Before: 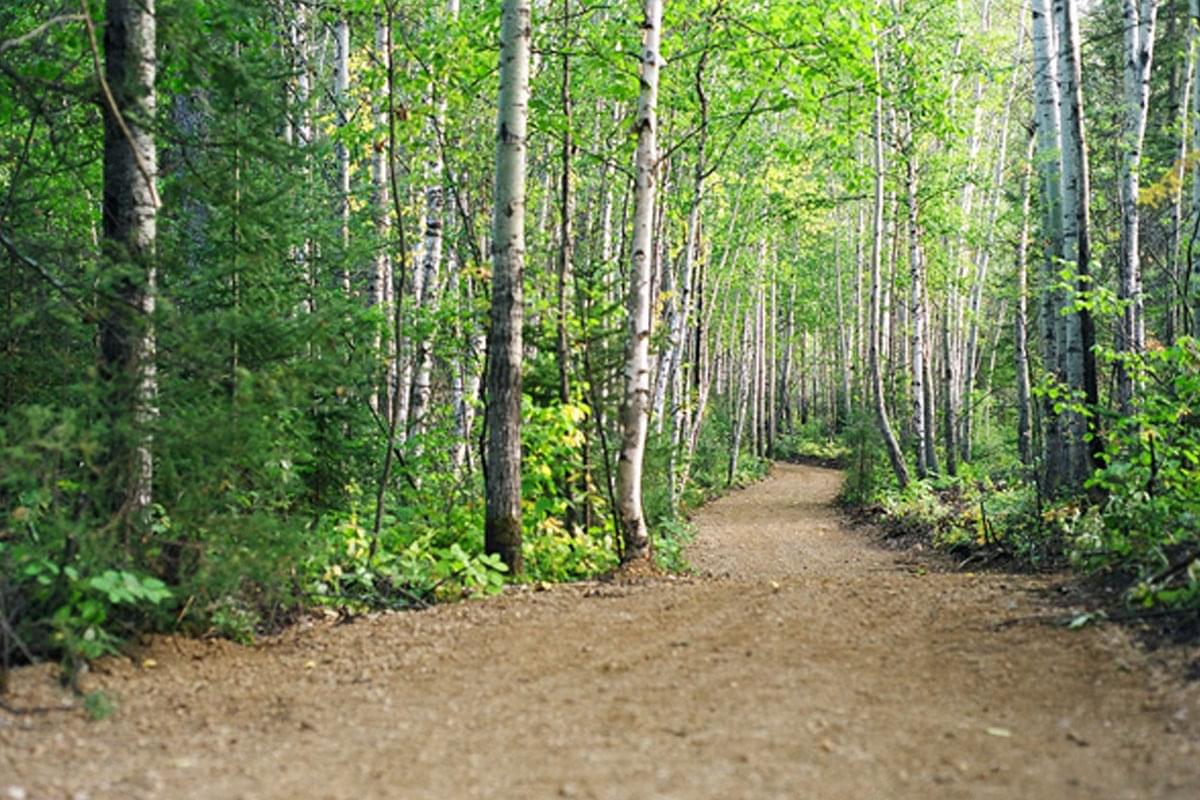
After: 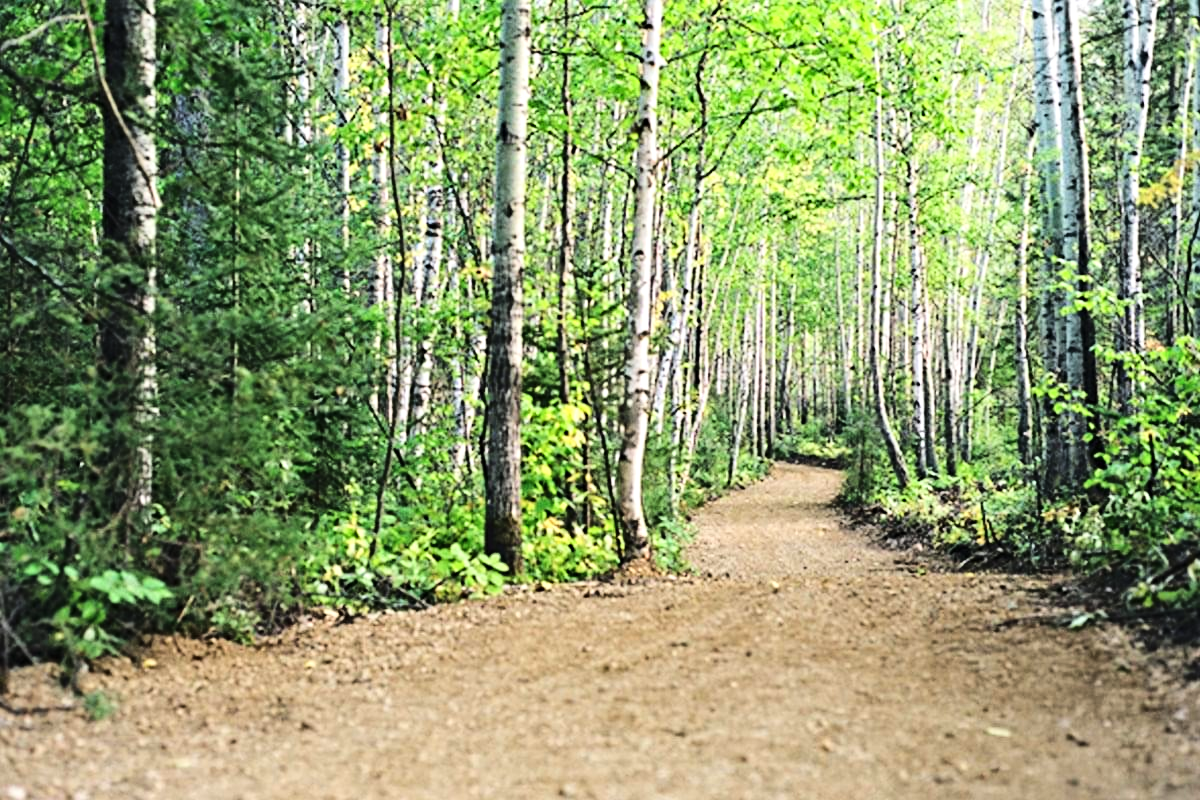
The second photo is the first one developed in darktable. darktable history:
base curve: curves: ch0 [(0, 0) (0.036, 0.025) (0.121, 0.166) (0.206, 0.329) (0.605, 0.79) (1, 1)]
exposure: black level correction -0.007, exposure 0.067 EV, compensate exposure bias true, compensate highlight preservation false
contrast equalizer: y [[0.5, 0.501, 0.525, 0.597, 0.58, 0.514], [0.5 ×6], [0.5 ×6], [0 ×6], [0 ×6]]
